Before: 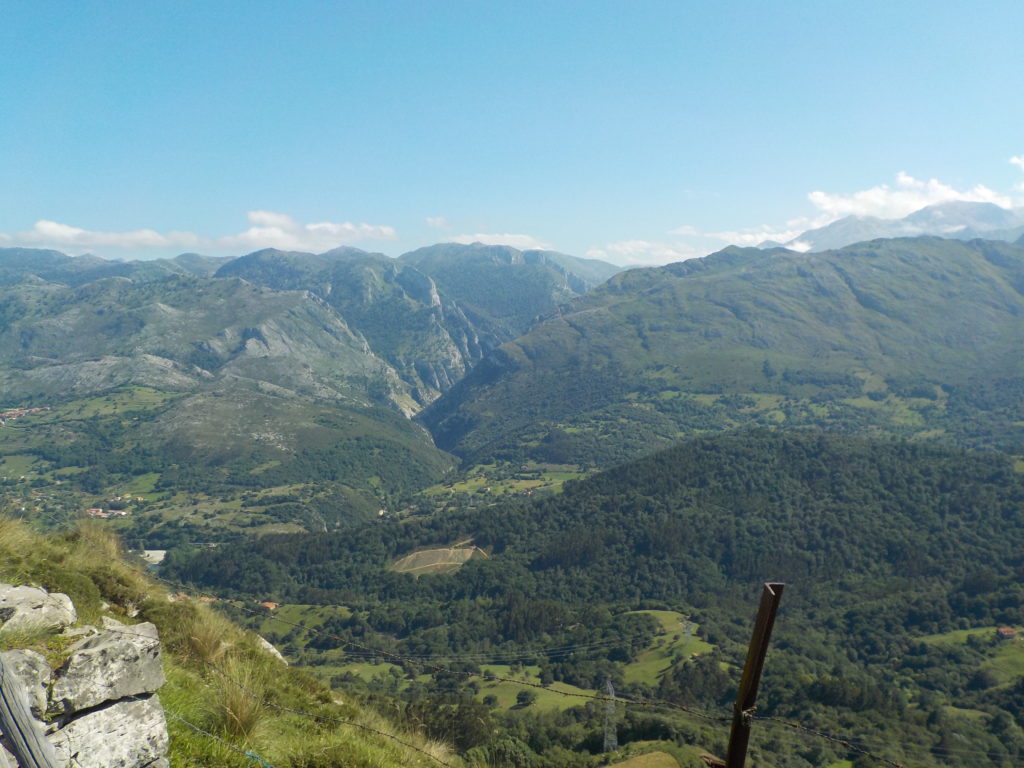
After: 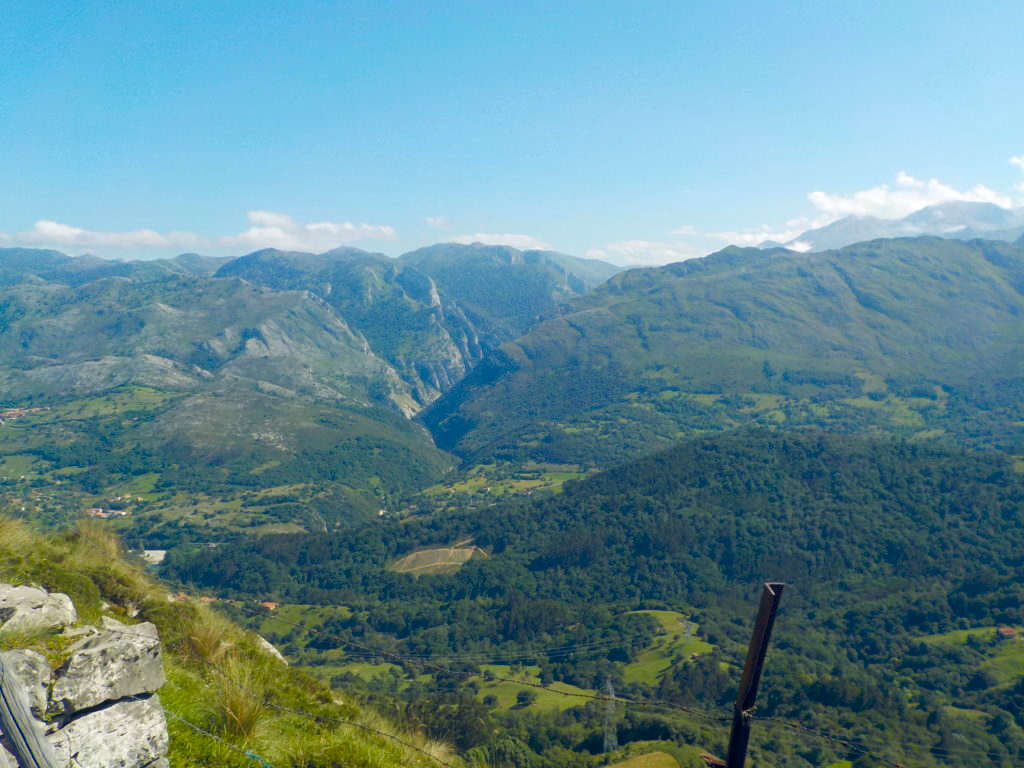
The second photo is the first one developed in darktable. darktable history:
color balance rgb: global offset › chroma 0.149%, global offset › hue 253.66°, perceptual saturation grading › global saturation 27.373%, perceptual saturation grading › highlights -28.663%, perceptual saturation grading › mid-tones 15.287%, perceptual saturation grading › shadows 33.965%, global vibrance 20%
